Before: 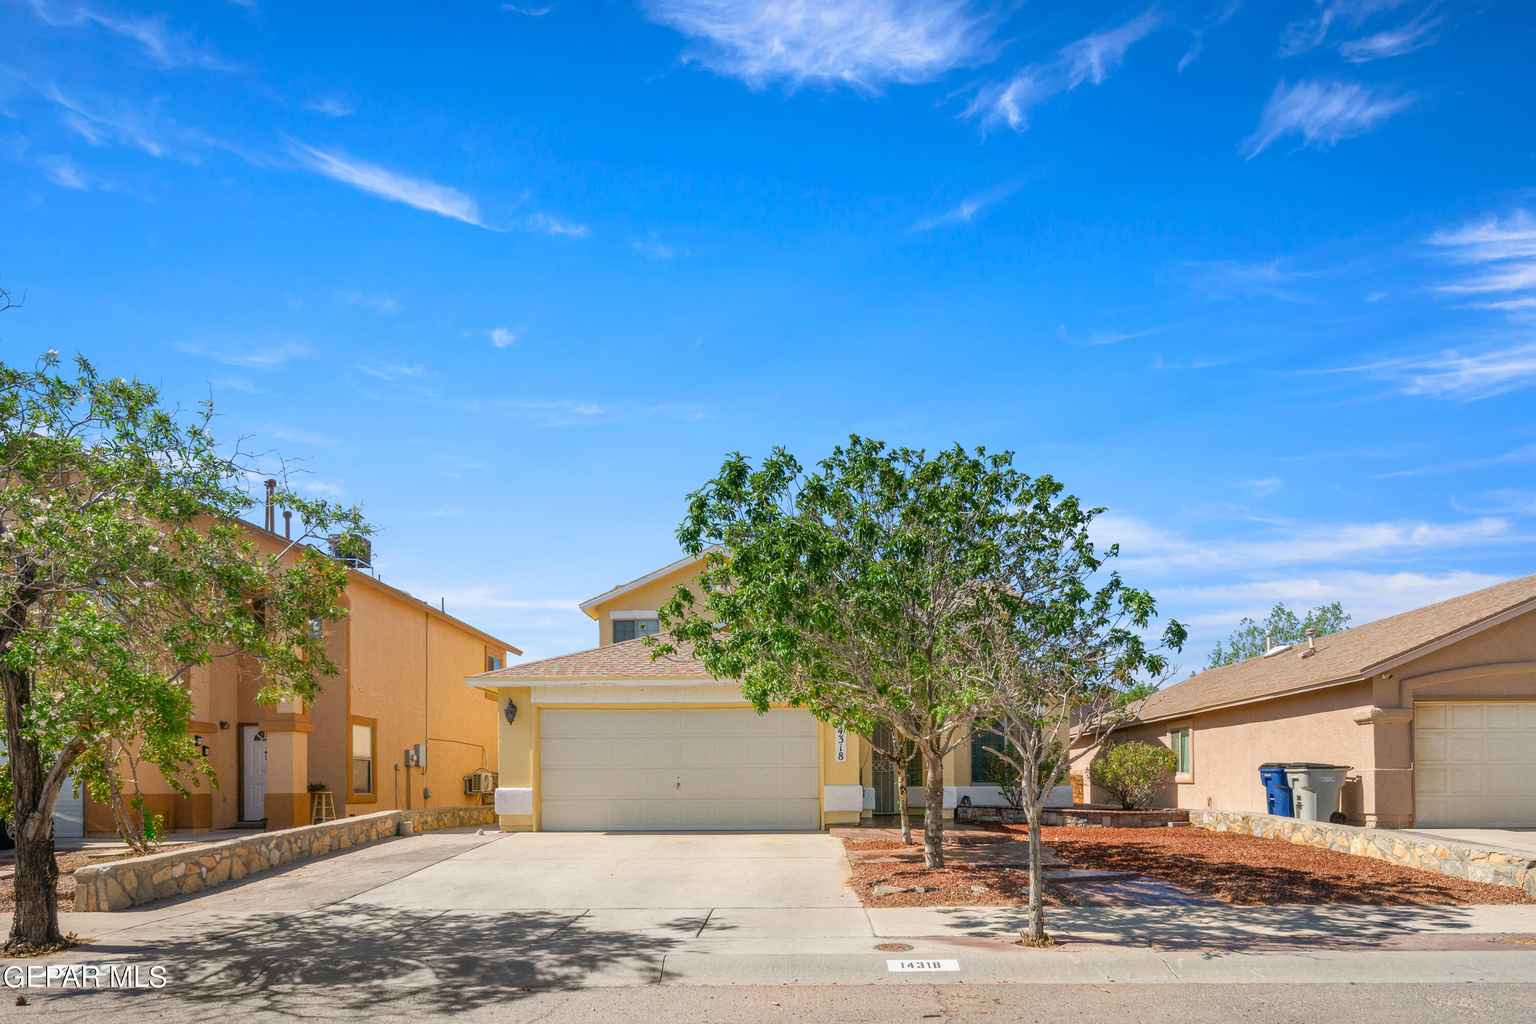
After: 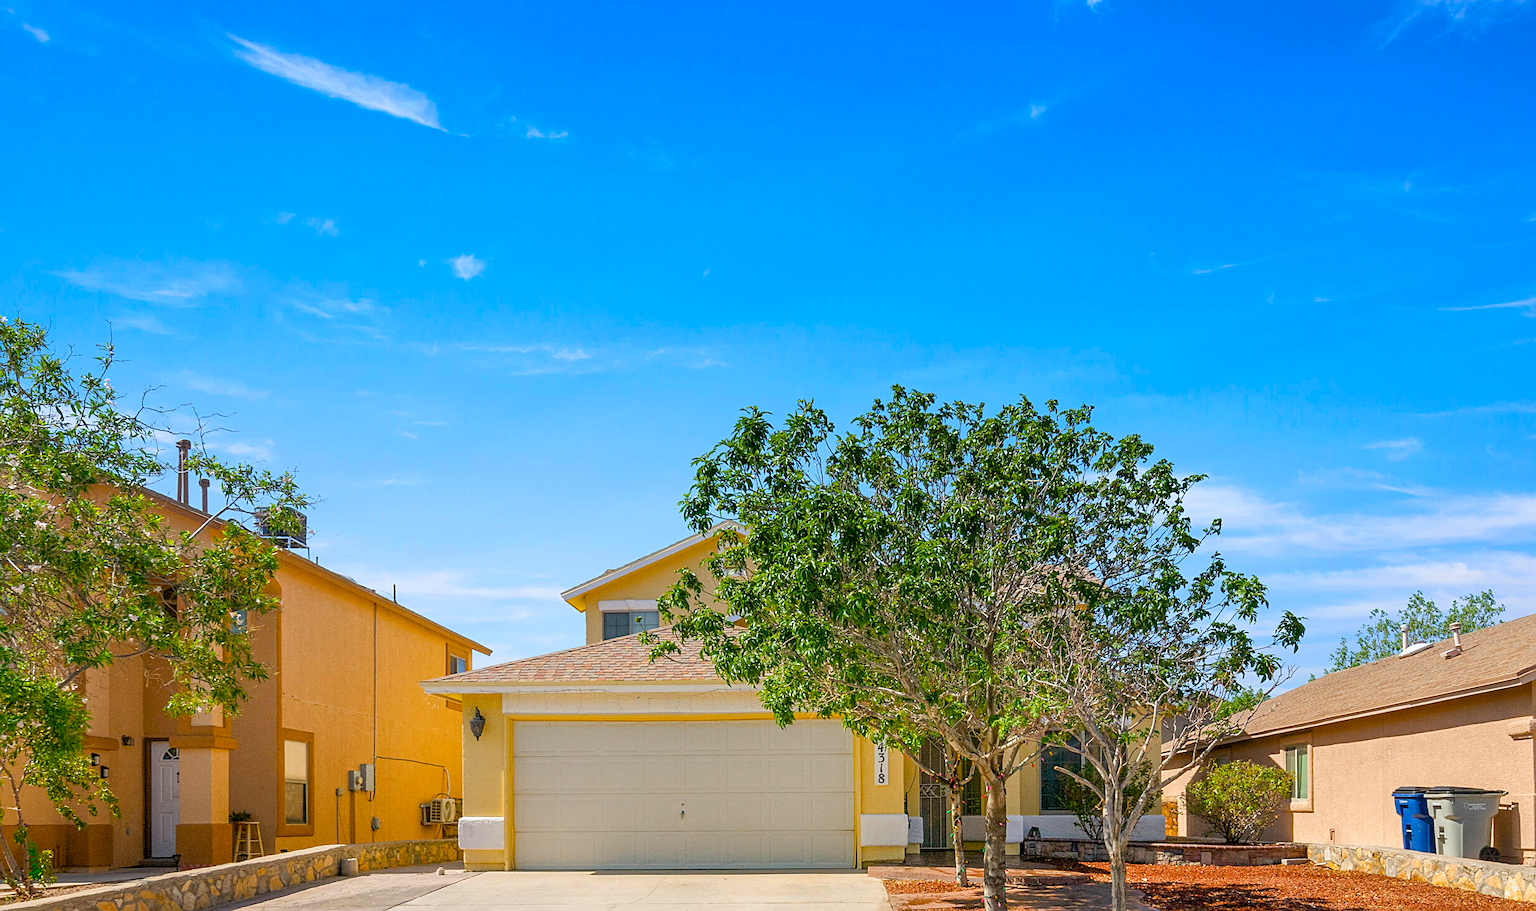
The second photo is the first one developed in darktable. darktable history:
crop: left 7.86%, top 11.741%, right 10.343%, bottom 15.409%
sharpen: on, module defaults
color balance rgb: global offset › luminance -0.381%, perceptual saturation grading › global saturation 29.991%, global vibrance 10.046%
